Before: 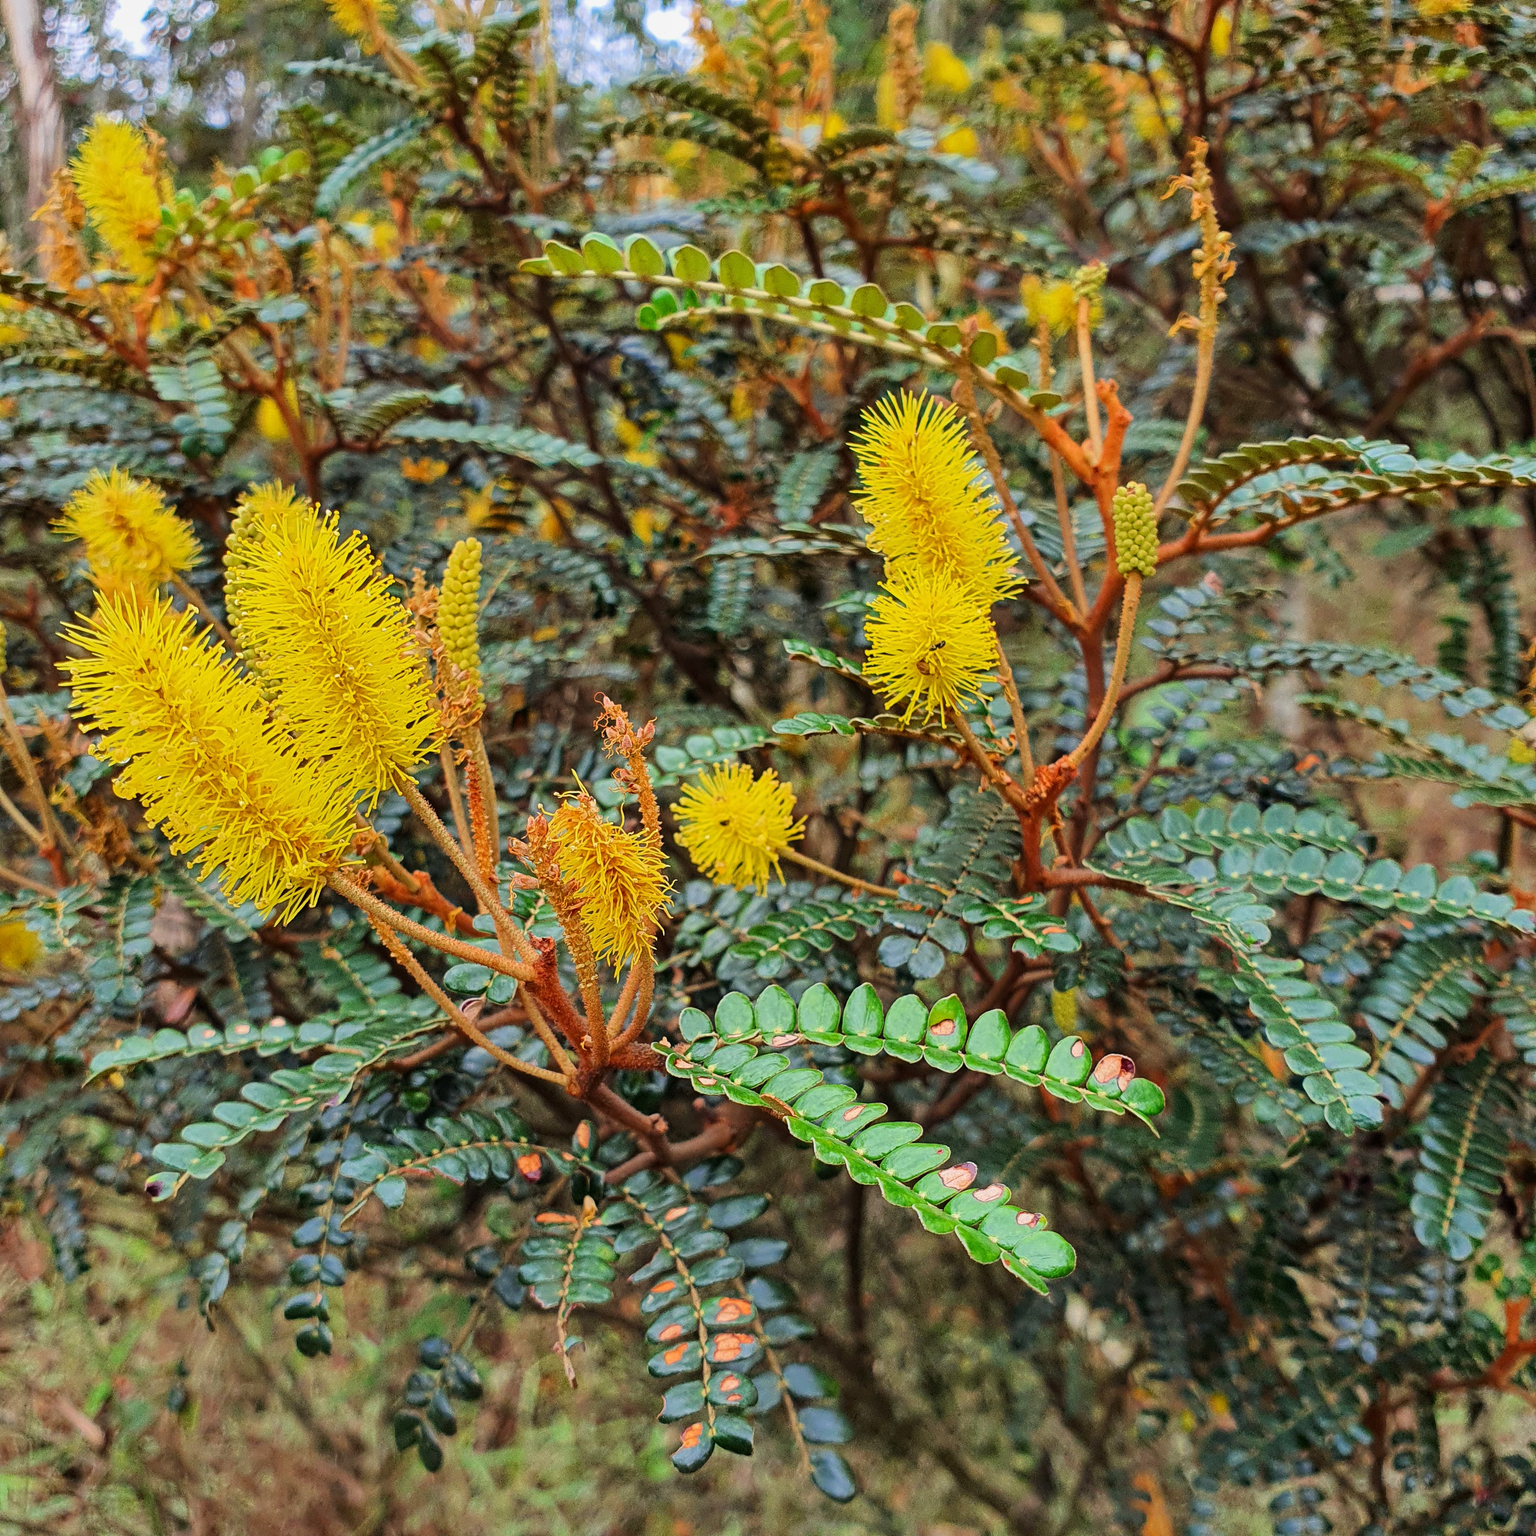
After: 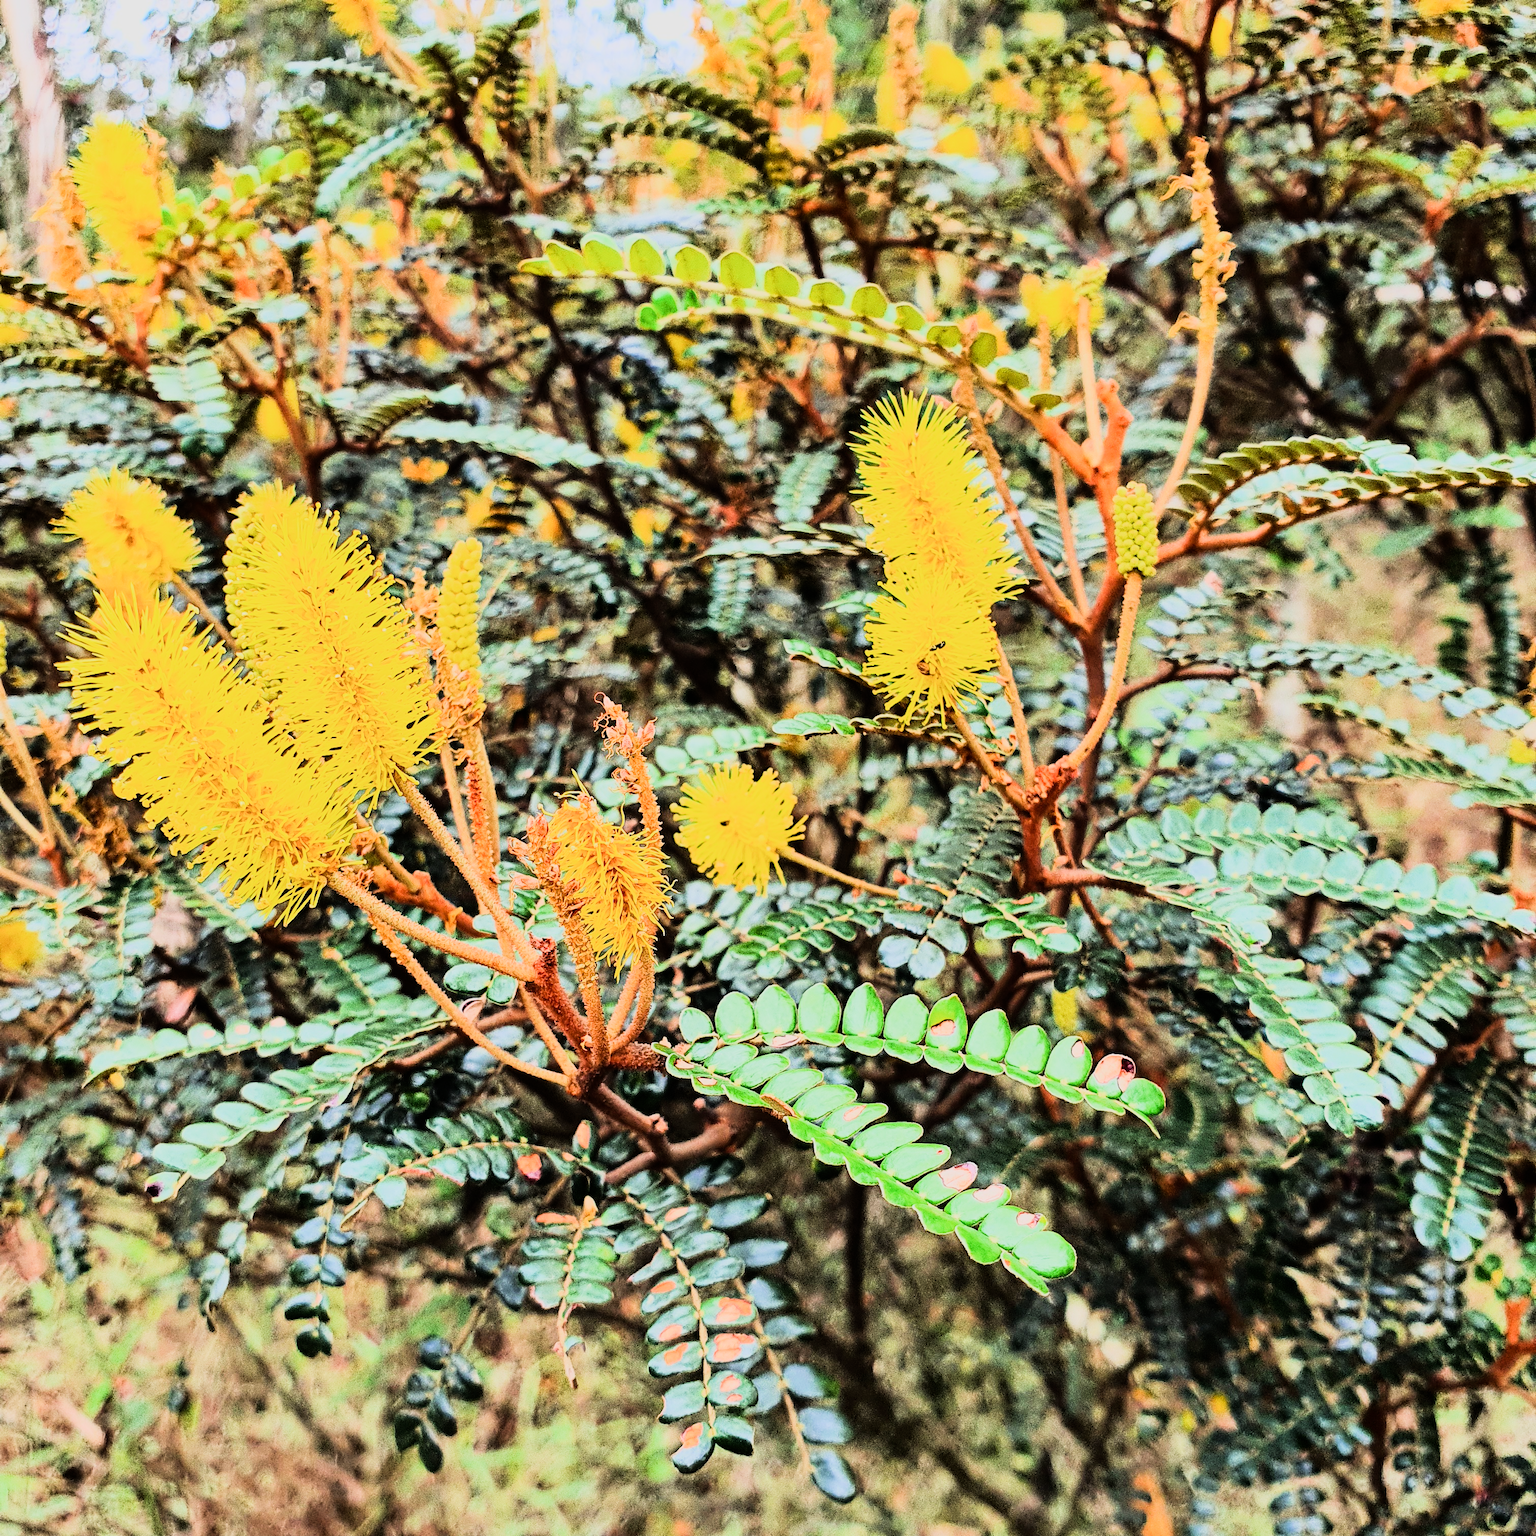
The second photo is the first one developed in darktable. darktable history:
exposure: black level correction 0.001, exposure 0.014 EV, compensate highlight preservation false
rgb curve: curves: ch0 [(0, 0) (0.21, 0.15) (0.24, 0.21) (0.5, 0.75) (0.75, 0.96) (0.89, 0.99) (1, 1)]; ch1 [(0, 0.02) (0.21, 0.13) (0.25, 0.2) (0.5, 0.67) (0.75, 0.9) (0.89, 0.97) (1, 1)]; ch2 [(0, 0.02) (0.21, 0.13) (0.25, 0.2) (0.5, 0.67) (0.75, 0.9) (0.89, 0.97) (1, 1)], compensate middle gray true
sigmoid: contrast 1.22, skew 0.65
